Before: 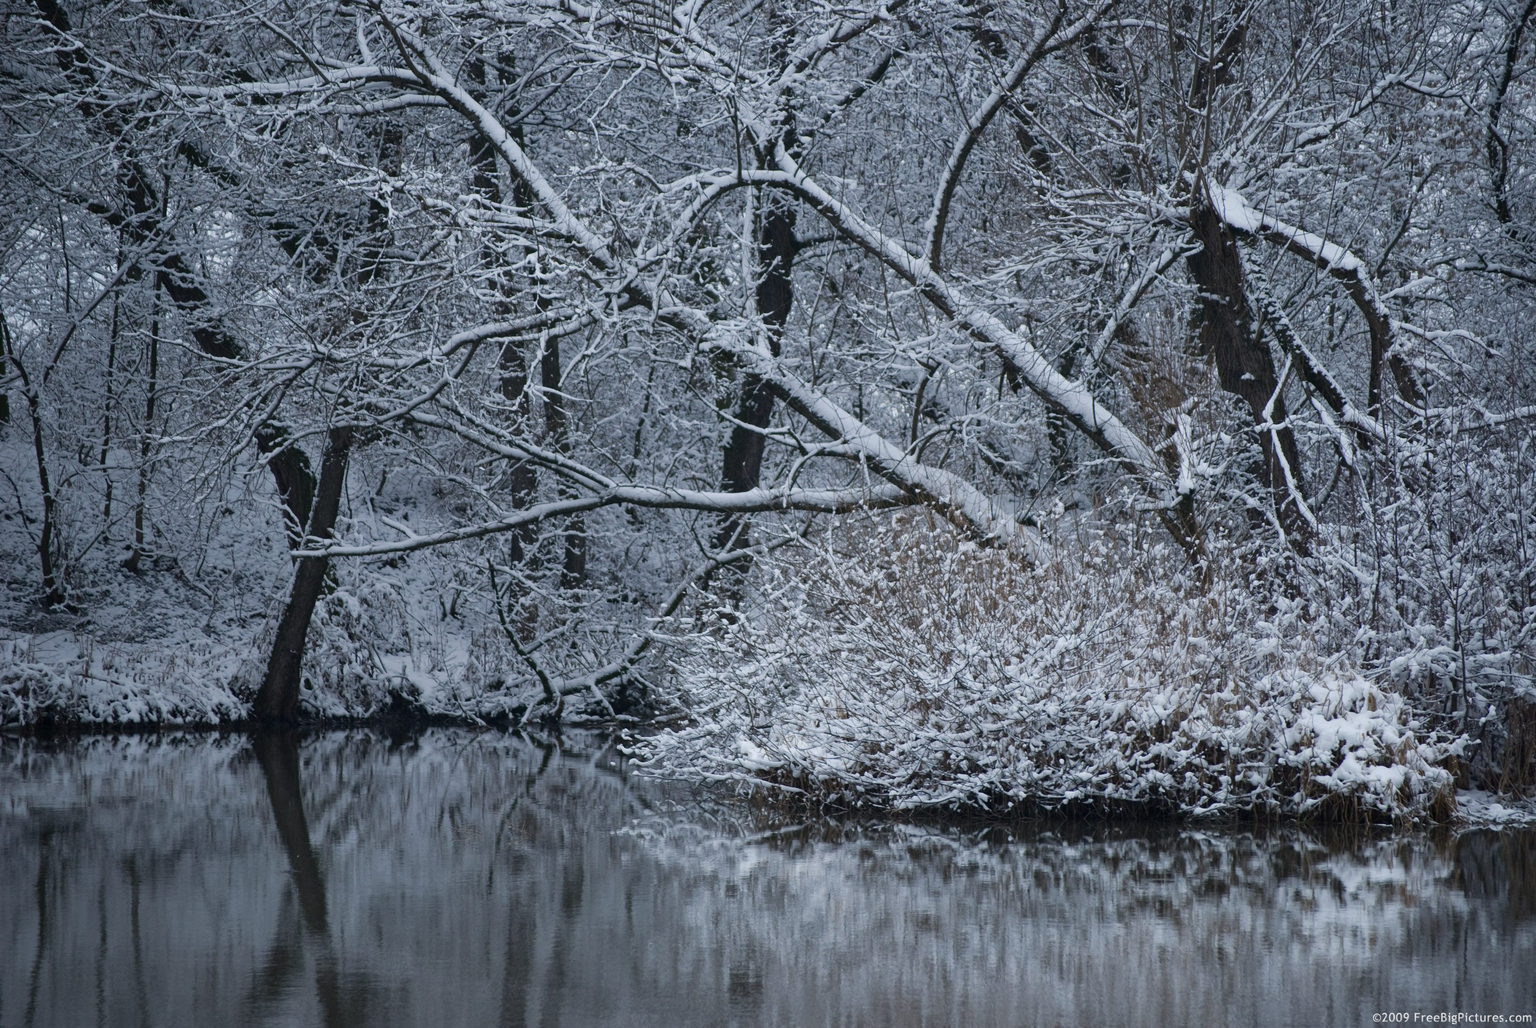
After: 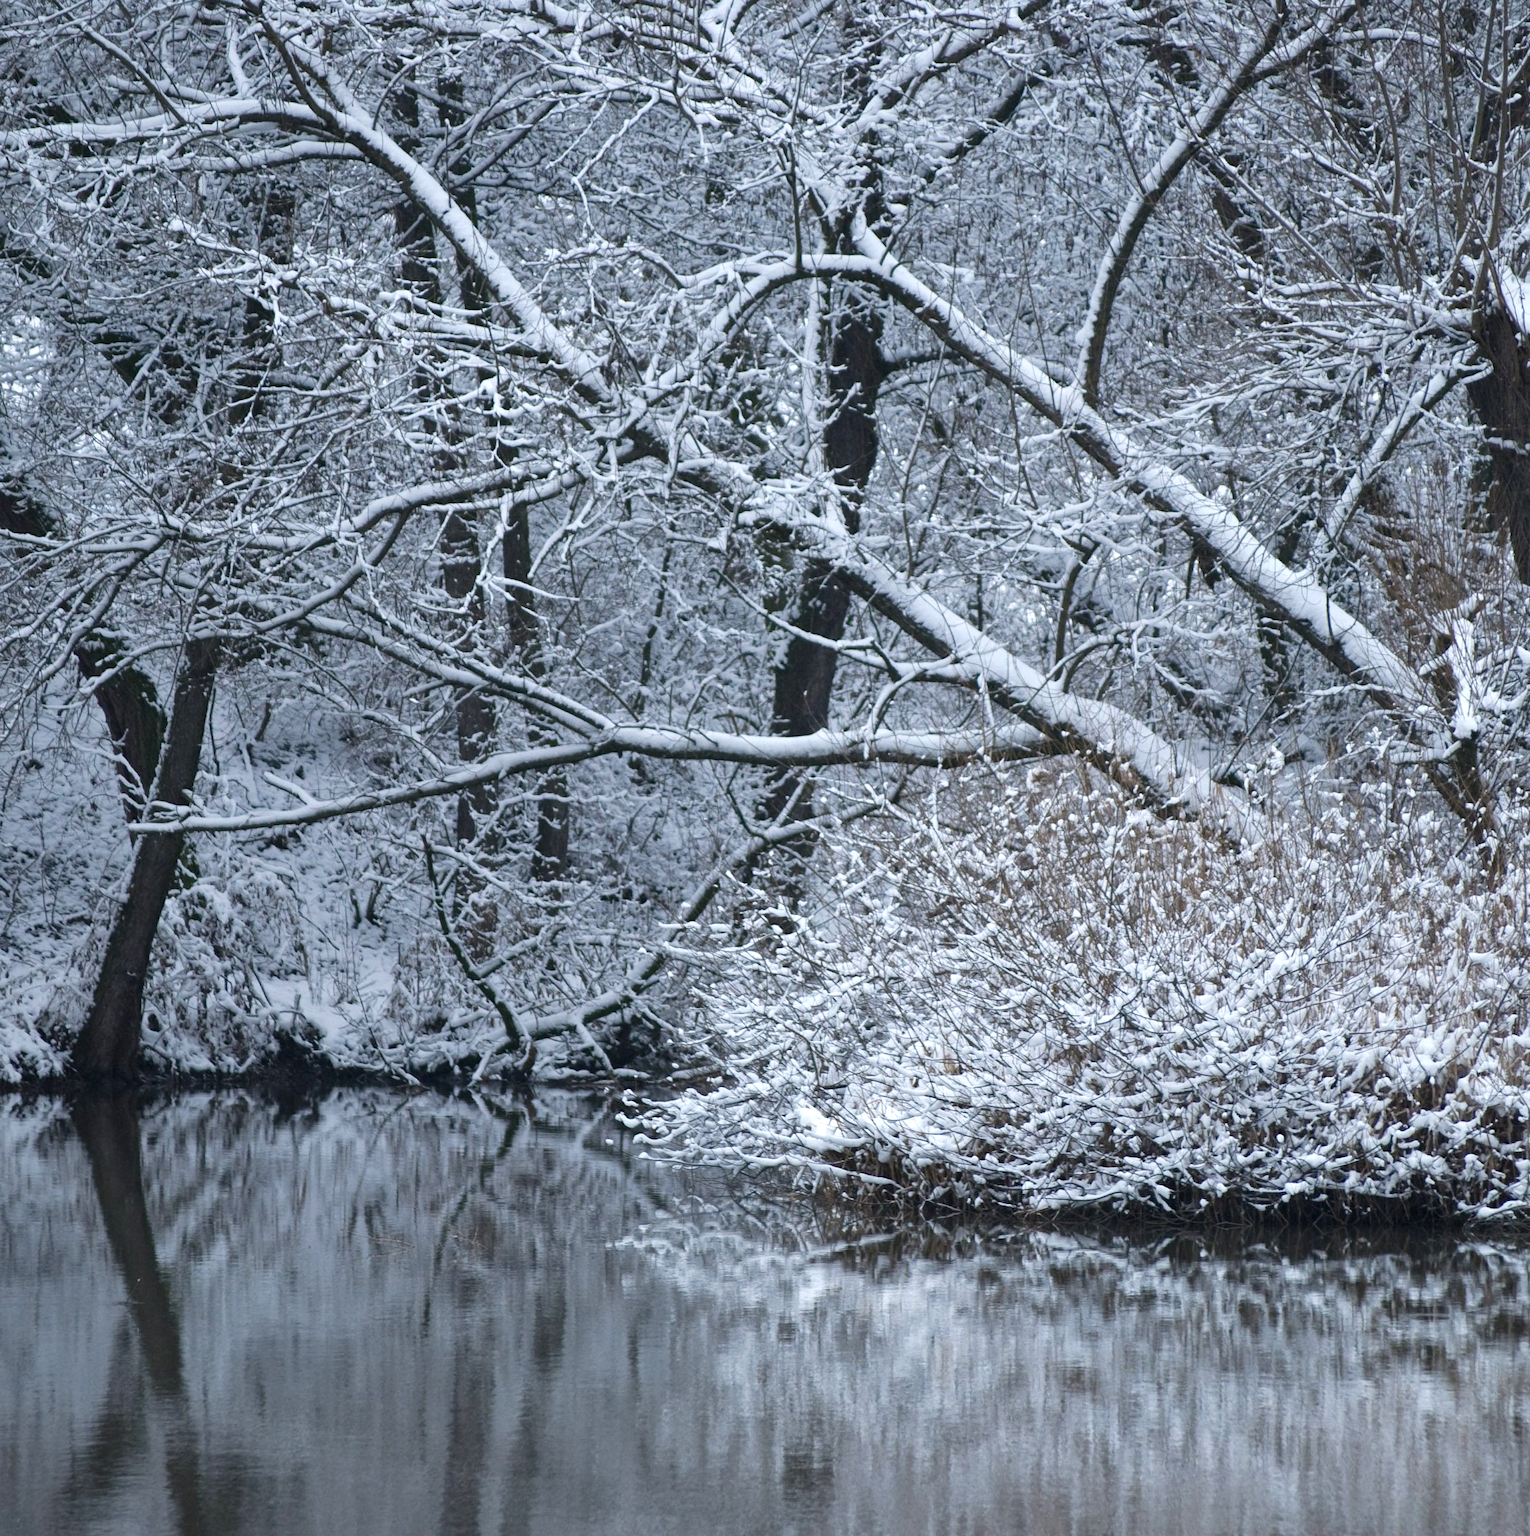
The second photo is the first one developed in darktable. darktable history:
exposure: exposure 0.604 EV, compensate highlight preservation false
crop and rotate: left 13.387%, right 19.916%
